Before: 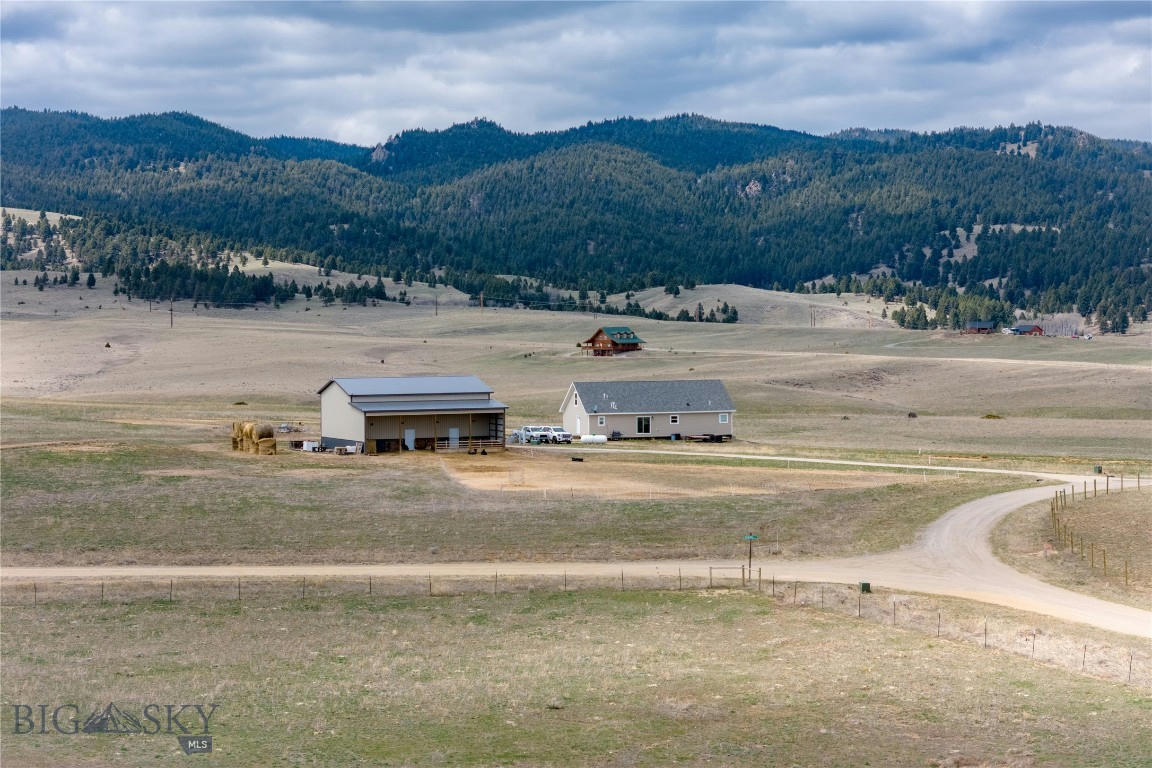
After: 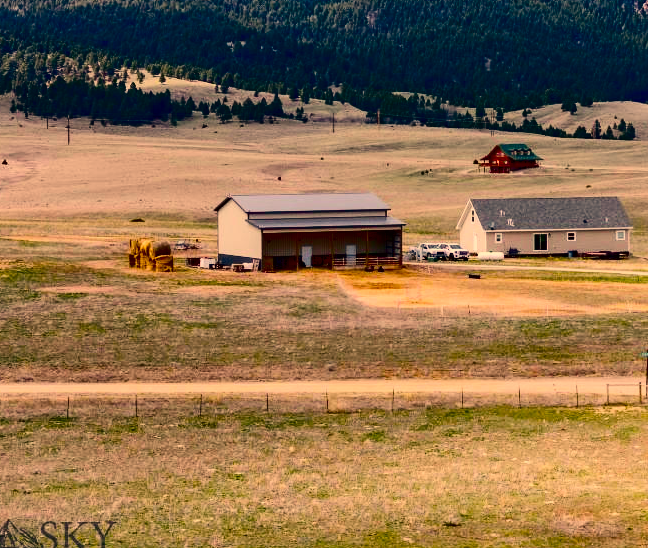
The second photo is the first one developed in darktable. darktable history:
exposure: black level correction 0.001, exposure 0.191 EV, compensate highlight preservation false
color balance rgb: perceptual saturation grading › global saturation 20%, perceptual saturation grading › highlights -25%, perceptual saturation grading › shadows 25%
tone equalizer: -8 EV 0.25 EV, -7 EV 0.417 EV, -6 EV 0.417 EV, -5 EV 0.25 EV, -3 EV -0.25 EV, -2 EV -0.417 EV, -1 EV -0.417 EV, +0 EV -0.25 EV, edges refinement/feathering 500, mask exposure compensation -1.57 EV, preserve details guided filter
crop: left 8.966%, top 23.852%, right 34.699%, bottom 4.703%
tone curve: curves: ch0 [(0, 0) (0.106, 0.026) (0.275, 0.155) (0.392, 0.314) (0.513, 0.481) (0.657, 0.667) (1, 1)]; ch1 [(0, 0) (0.5, 0.511) (0.536, 0.579) (0.587, 0.69) (1, 1)]; ch2 [(0, 0) (0.5, 0.5) (0.55, 0.552) (0.625, 0.699) (1, 1)], color space Lab, independent channels, preserve colors none
contrast brightness saturation: contrast 0.28
color correction: highlights a* 15, highlights b* 31.55
